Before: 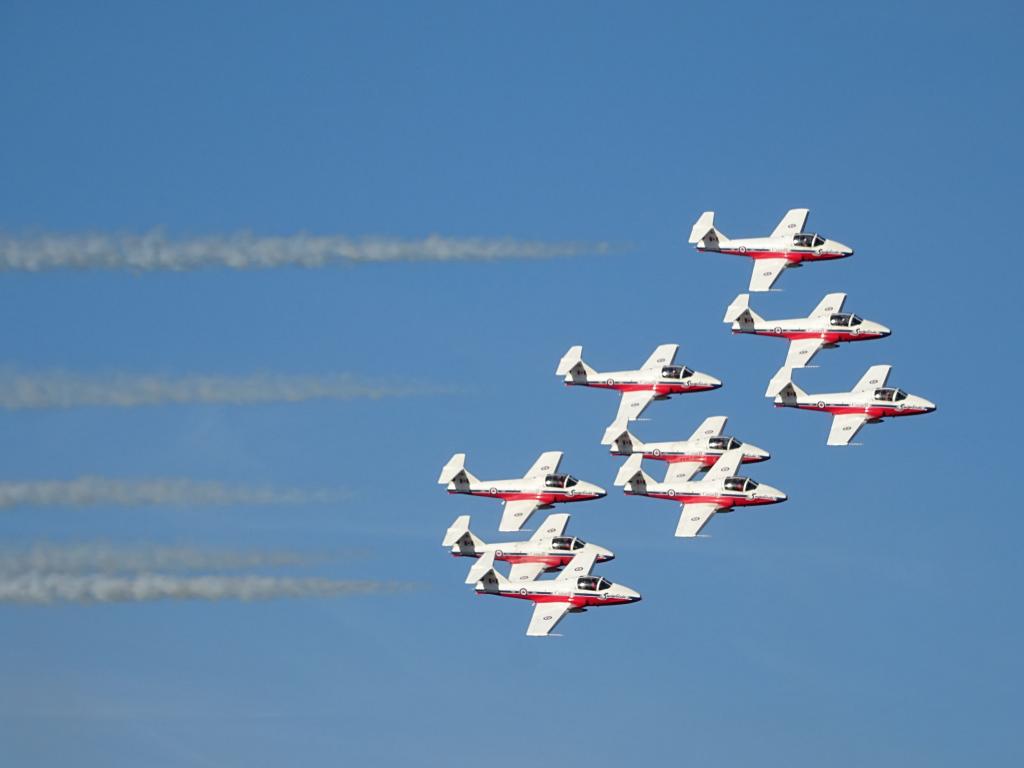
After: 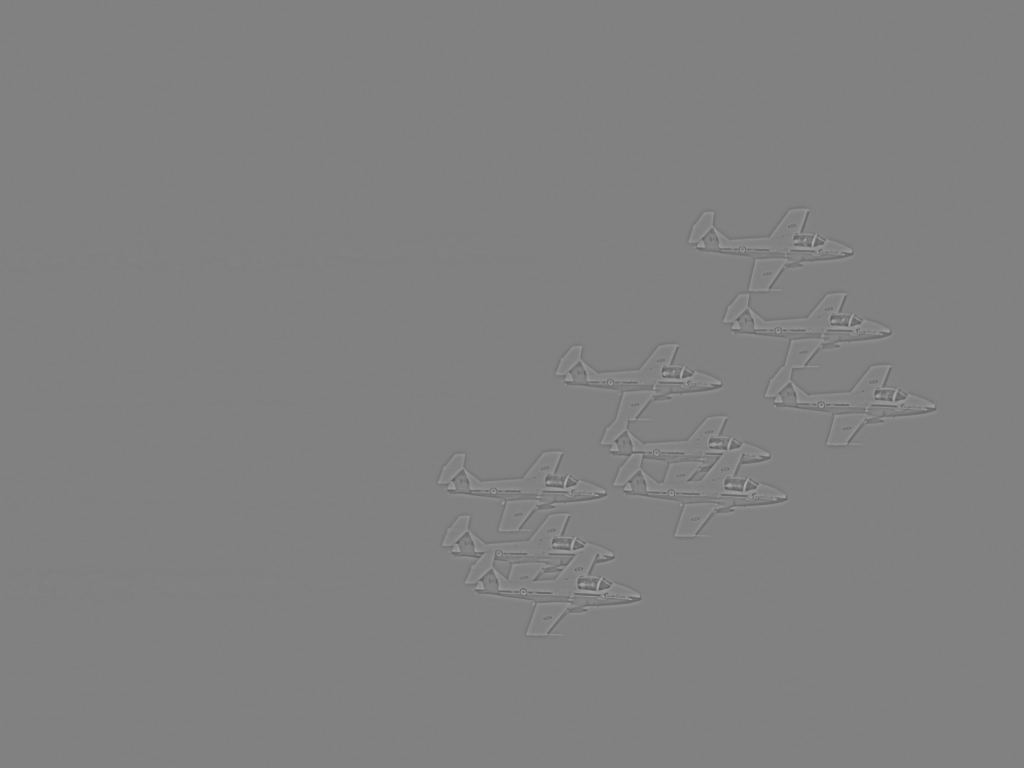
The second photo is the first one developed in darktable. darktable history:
rotate and perspective: automatic cropping original format, crop left 0, crop top 0
contrast brightness saturation: contrast 0.05, brightness 0.06, saturation 0.01
highpass: sharpness 5.84%, contrast boost 8.44%
